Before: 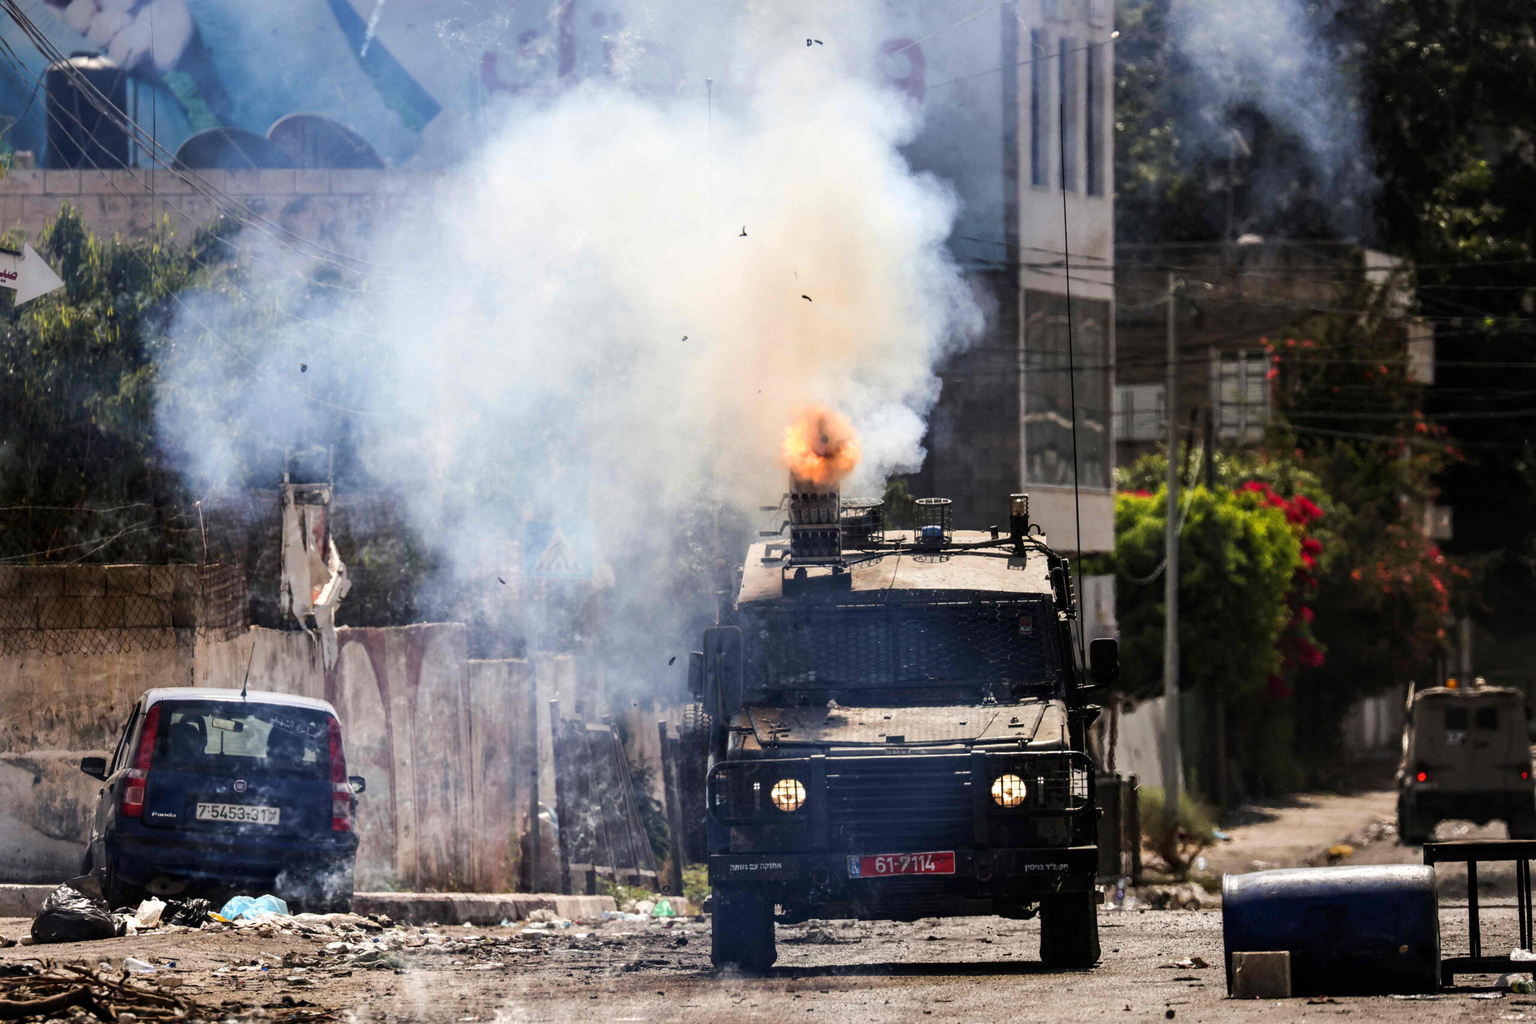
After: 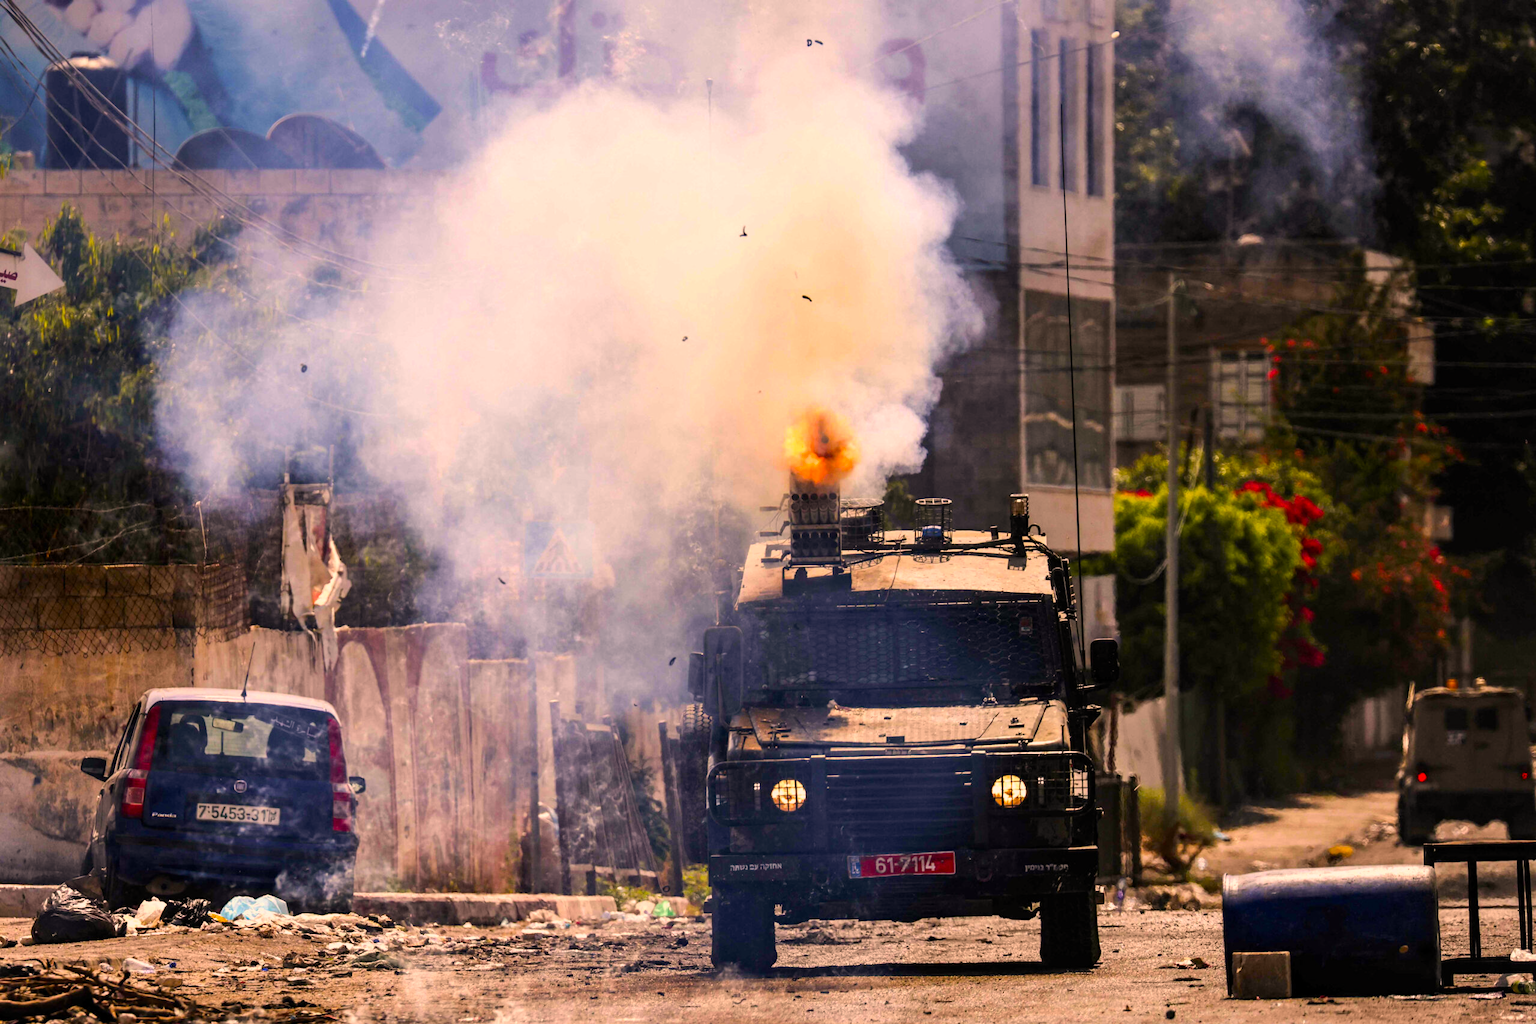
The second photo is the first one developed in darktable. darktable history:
color correction: highlights a* 17.88, highlights b* 18.79
color balance rgb: perceptual saturation grading › global saturation 30%, global vibrance 20%
